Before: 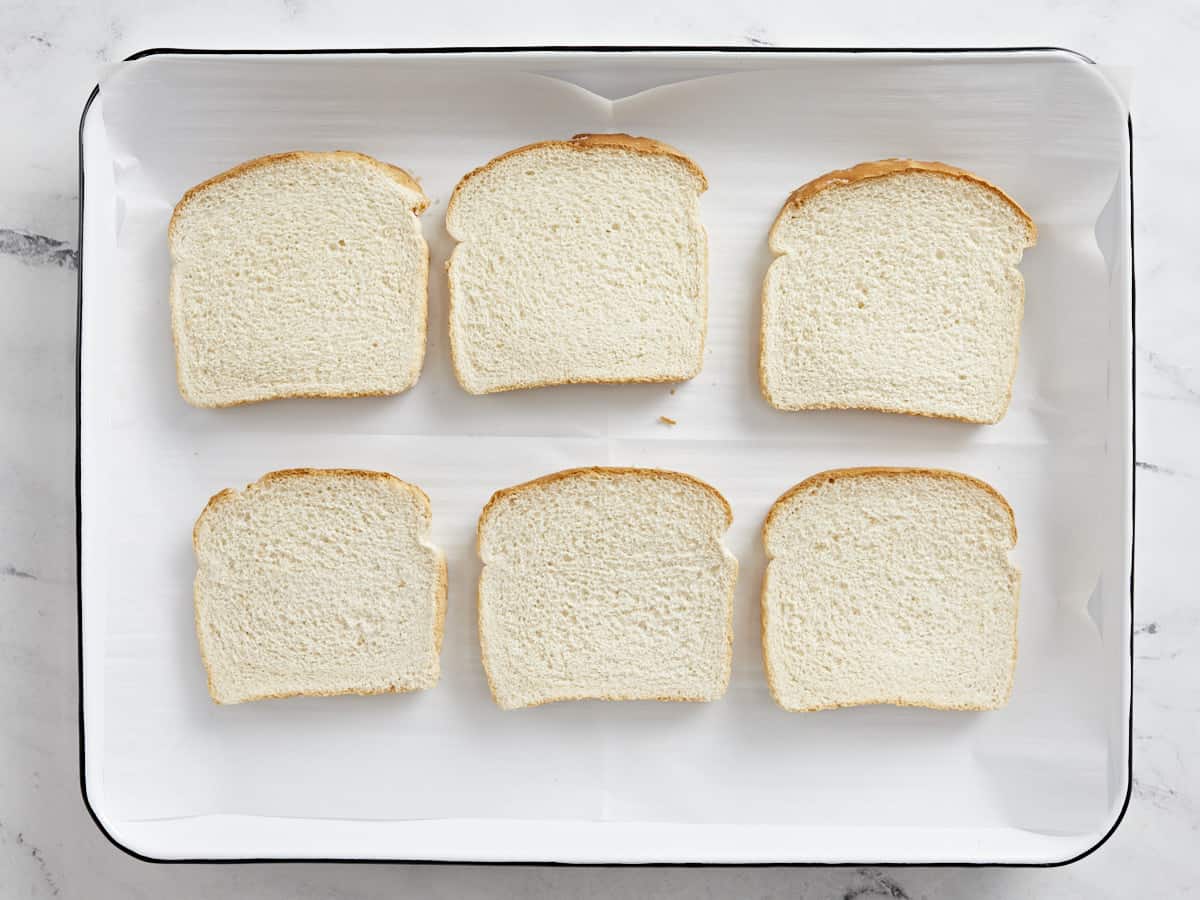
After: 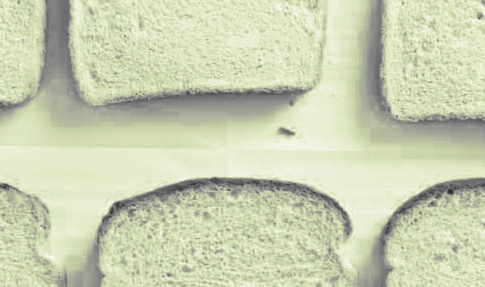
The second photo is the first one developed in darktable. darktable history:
split-toning: shadows › hue 290.82°, shadows › saturation 0.34, highlights › saturation 0.38, balance 0, compress 50%
crop: left 31.751%, top 32.172%, right 27.8%, bottom 35.83%
color zones: curves: ch0 [(0.002, 0.589) (0.107, 0.484) (0.146, 0.249) (0.217, 0.352) (0.309, 0.525) (0.39, 0.404) (0.455, 0.169) (0.597, 0.055) (0.724, 0.212) (0.775, 0.691) (0.869, 0.571) (1, 0.587)]; ch1 [(0, 0) (0.143, 0) (0.286, 0) (0.429, 0) (0.571, 0) (0.714, 0) (0.857, 0)]
